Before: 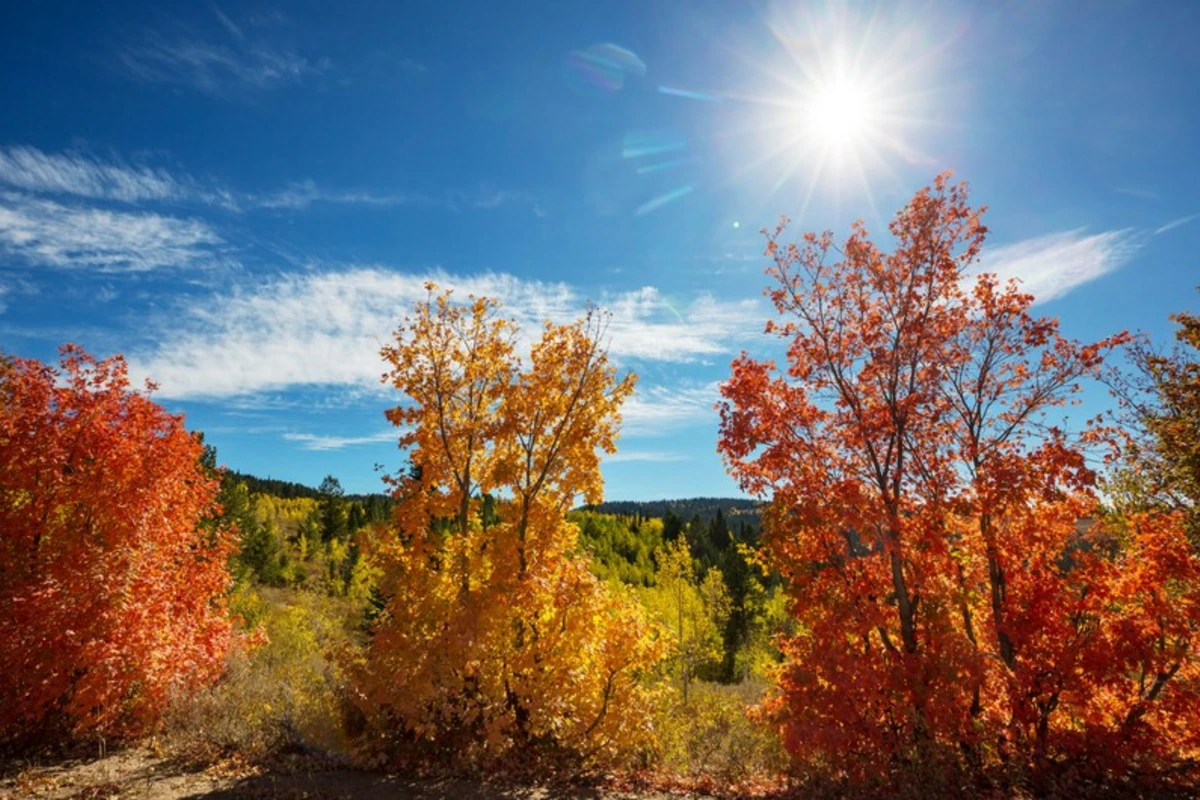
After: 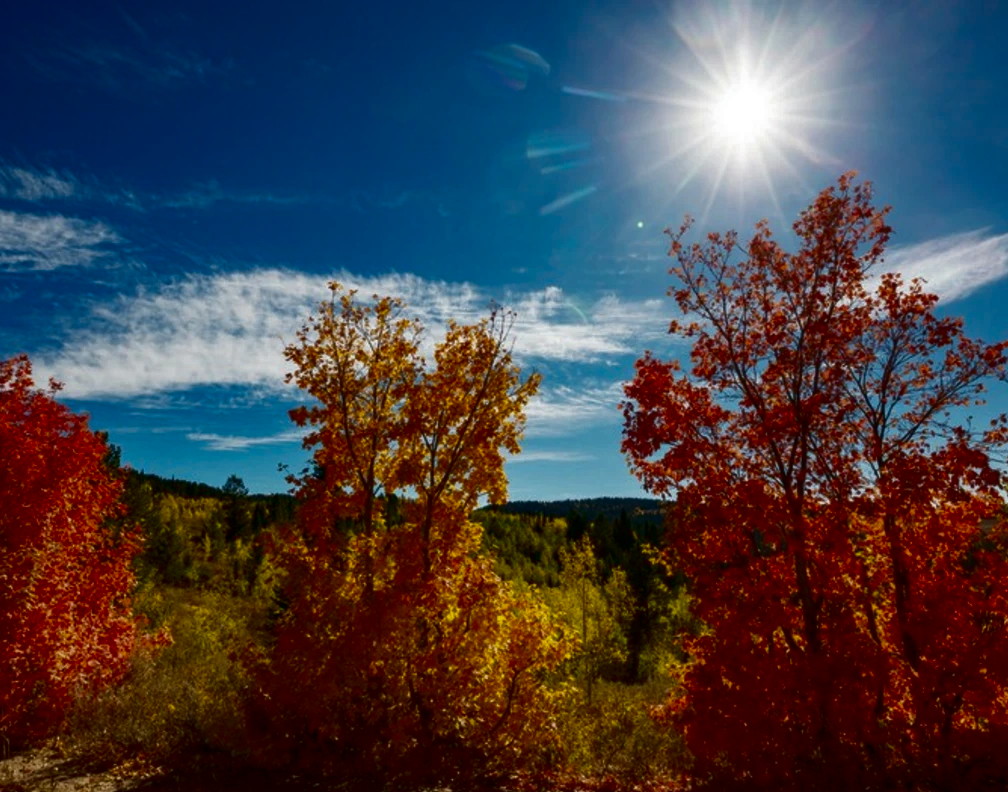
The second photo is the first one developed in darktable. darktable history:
crop: left 8.026%, right 7.374%
contrast brightness saturation: brightness -0.52
rotate and perspective: automatic cropping off
